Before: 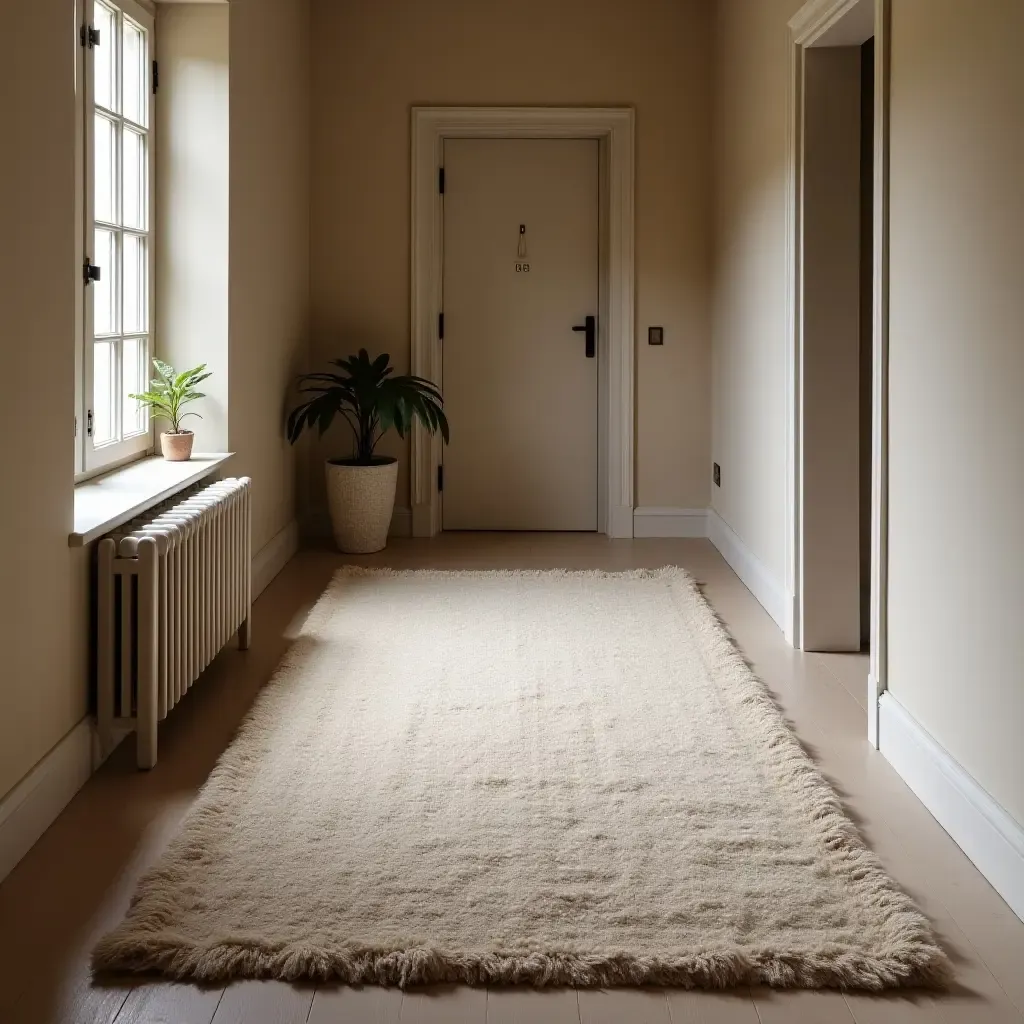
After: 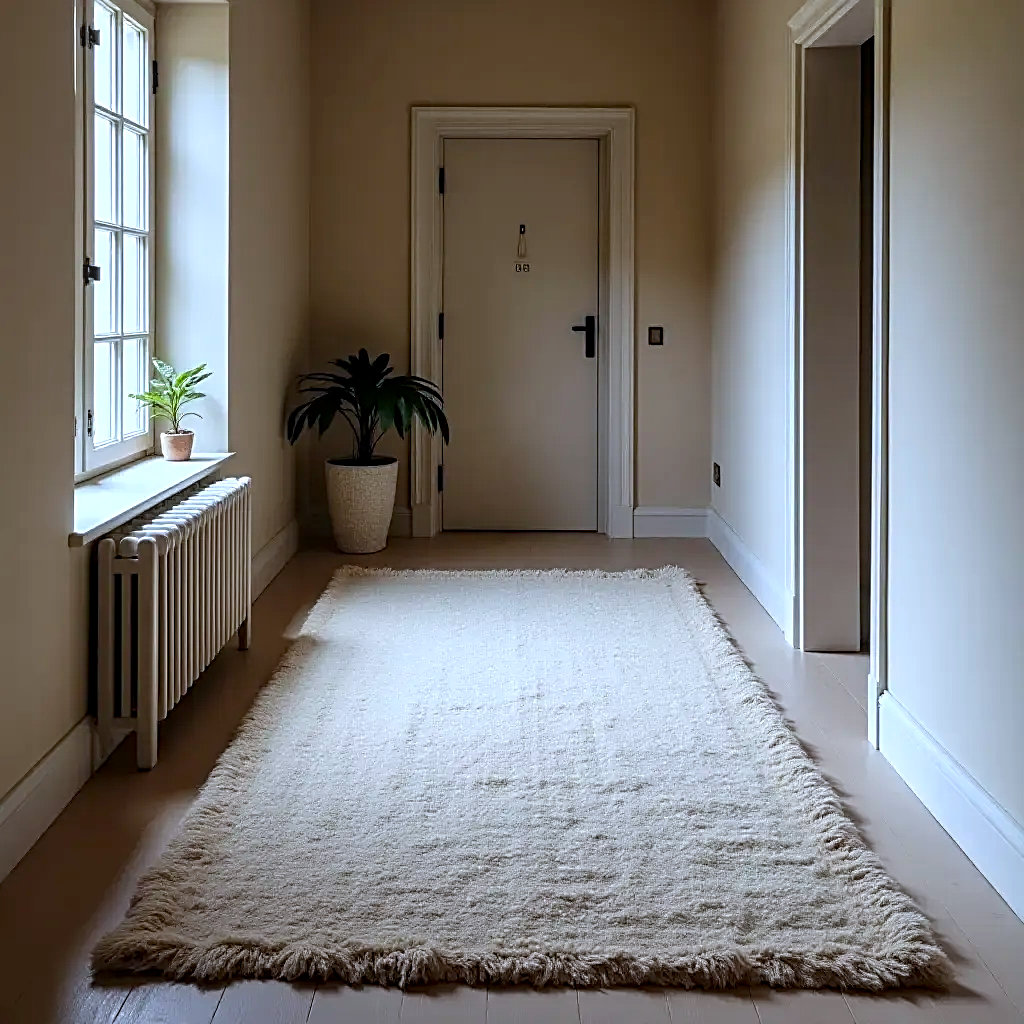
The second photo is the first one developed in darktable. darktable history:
color calibration: x 0.38, y 0.391, temperature 4082.05 K
local contrast: on, module defaults
sharpen: radius 2.553, amount 0.652
color balance rgb: global offset › hue 170.29°, perceptual saturation grading › global saturation 19.639%, global vibrance 9.26%
